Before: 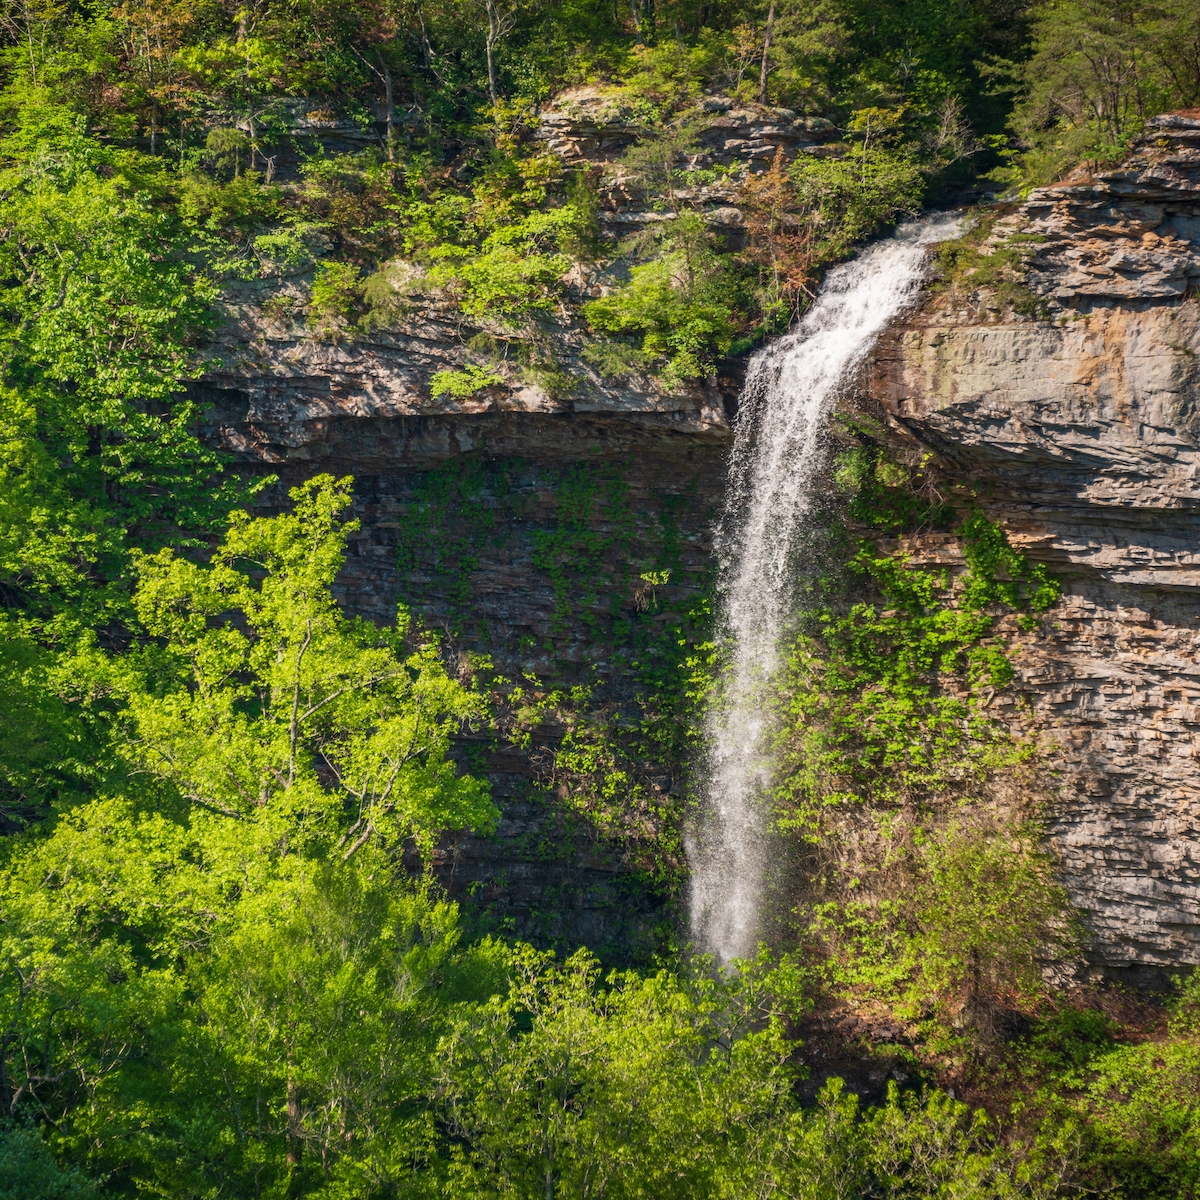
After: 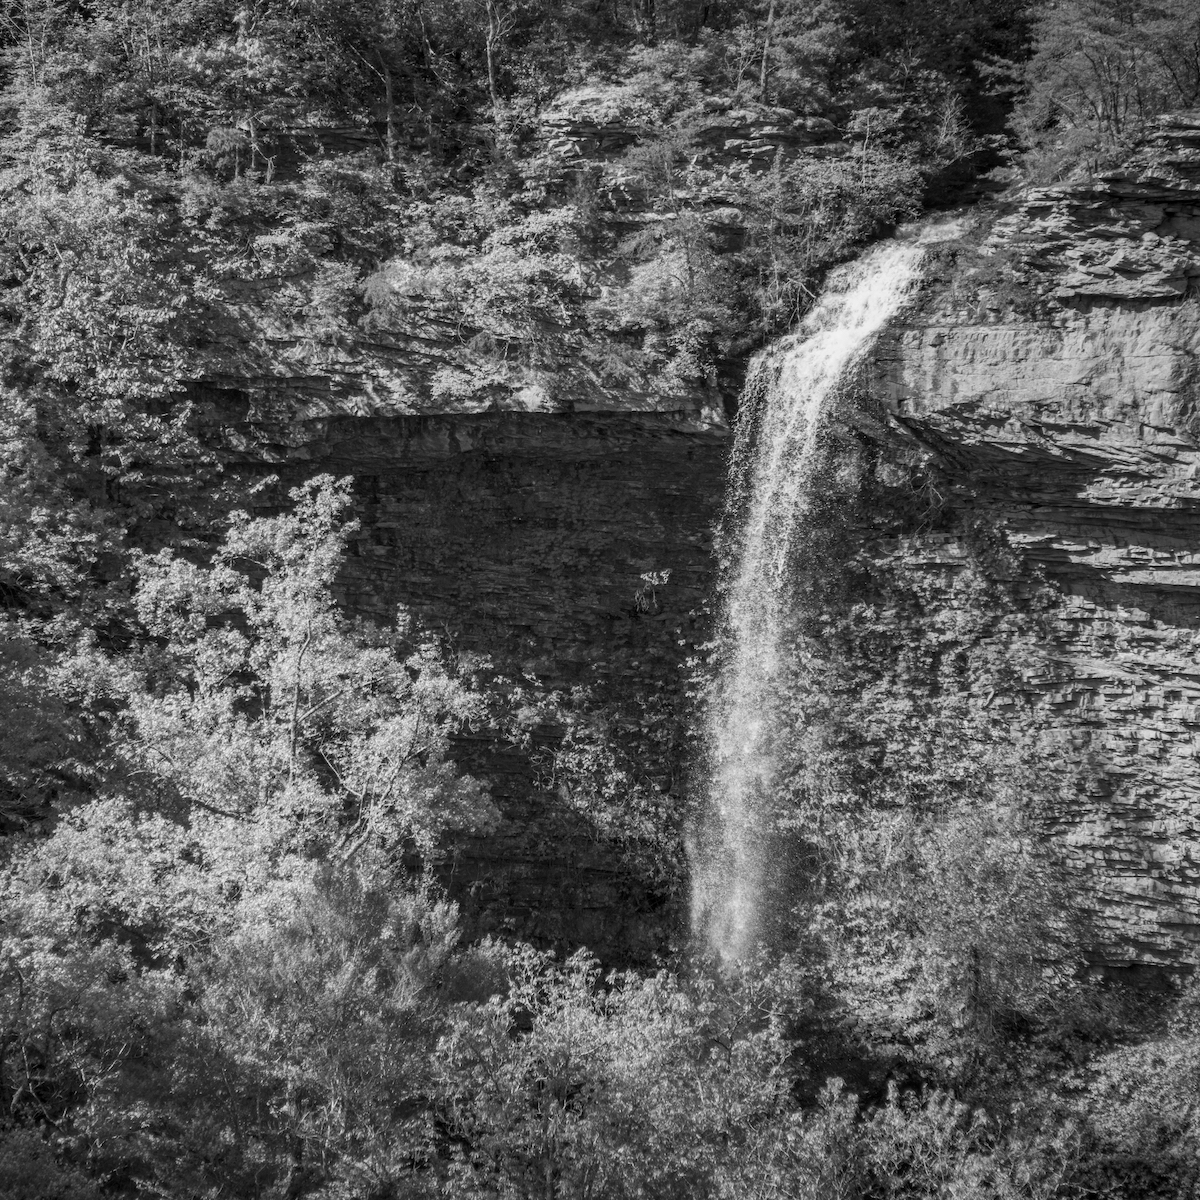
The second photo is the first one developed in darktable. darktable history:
local contrast: highlights 100%, shadows 100%, detail 120%, midtone range 0.2
monochrome: a -74.22, b 78.2
